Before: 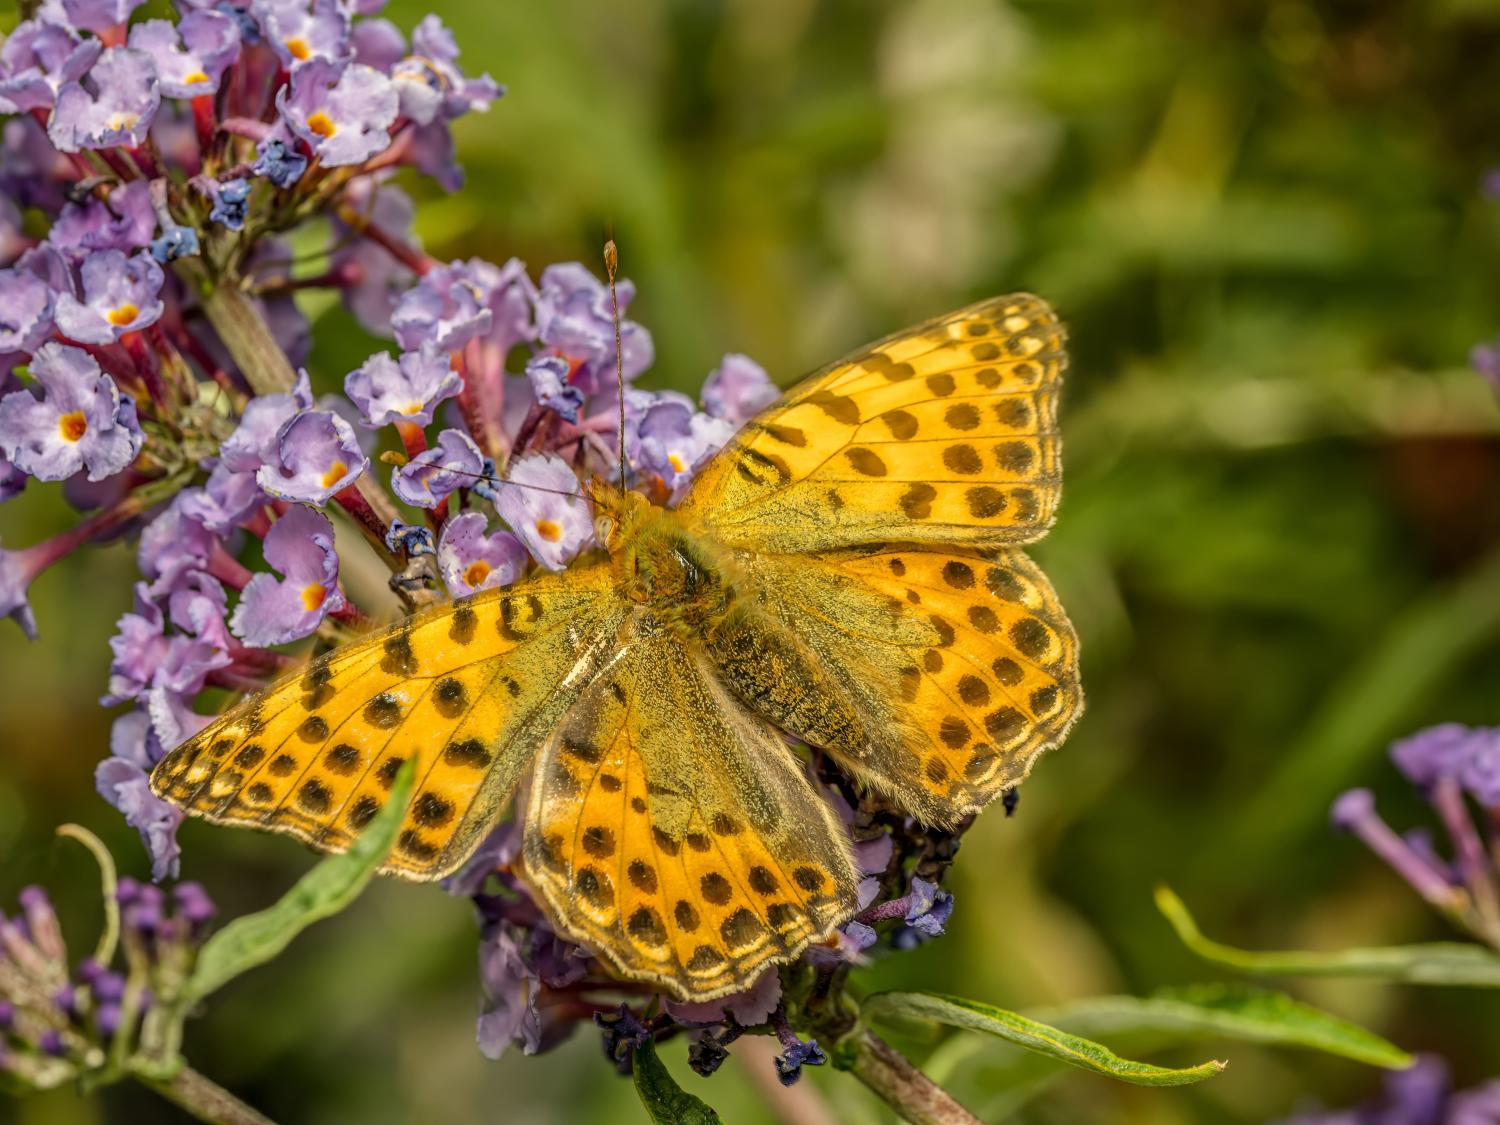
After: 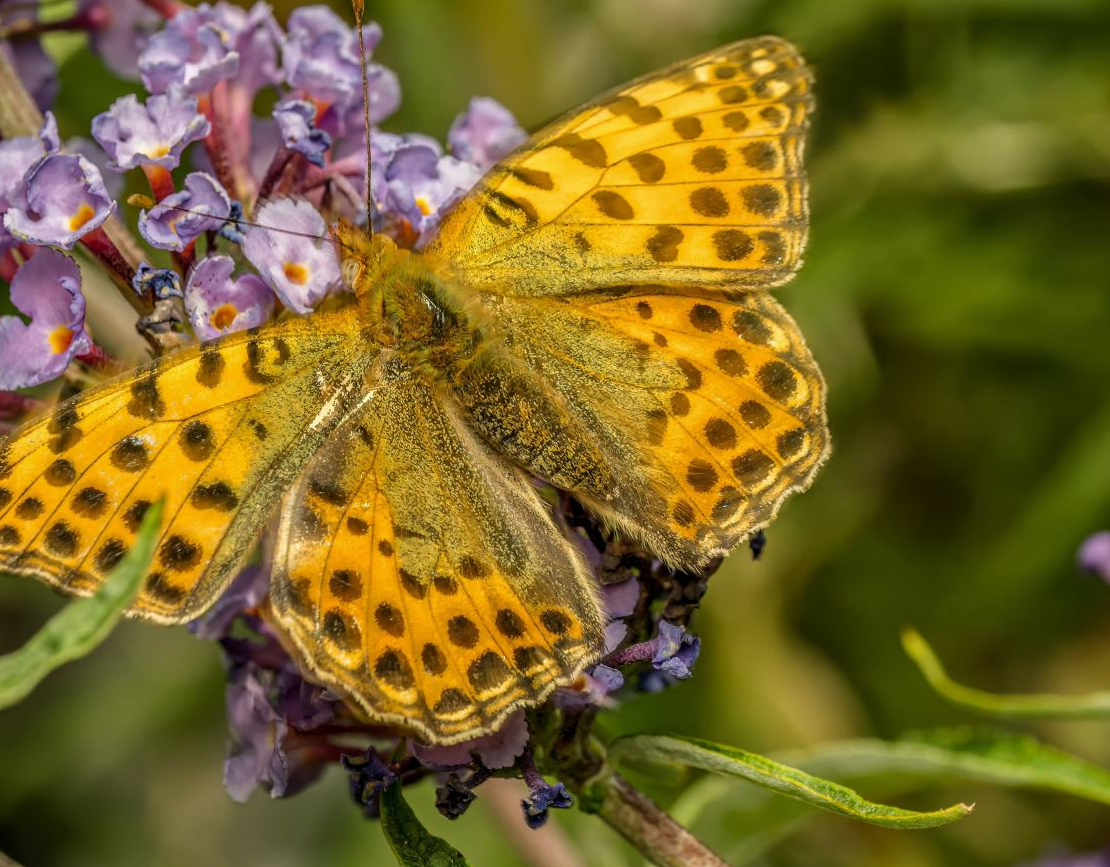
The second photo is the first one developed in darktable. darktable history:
crop: left 16.871%, top 22.857%, right 9.116%
base curve: curves: ch0 [(0, 0) (0.303, 0.277) (1, 1)]
